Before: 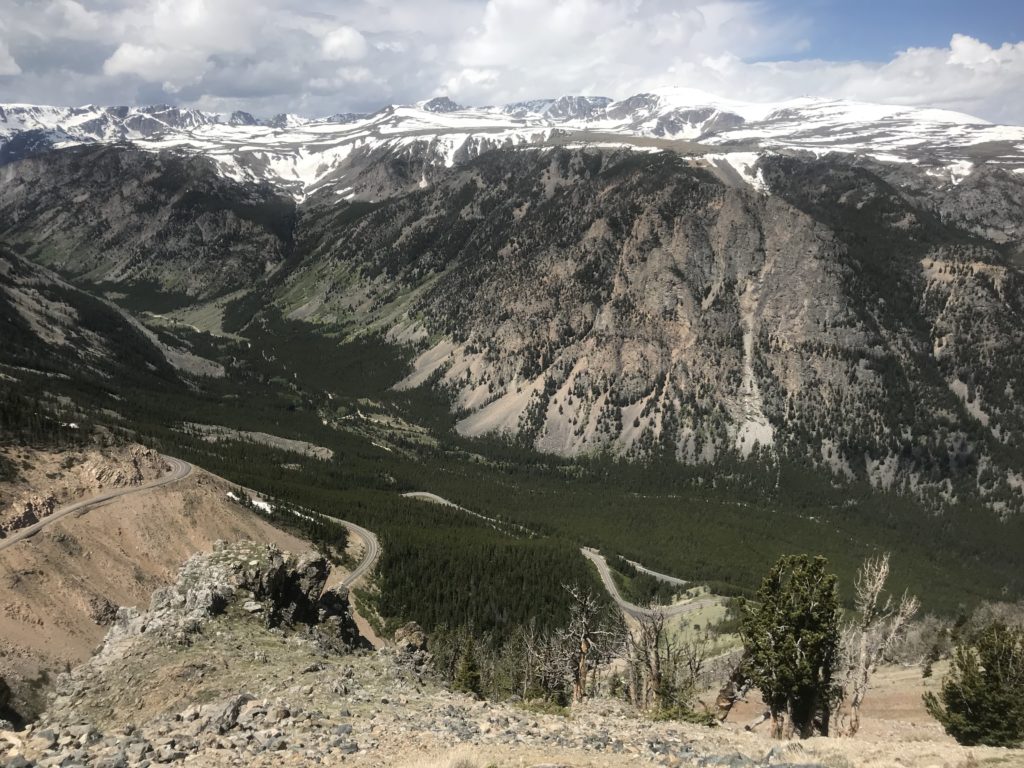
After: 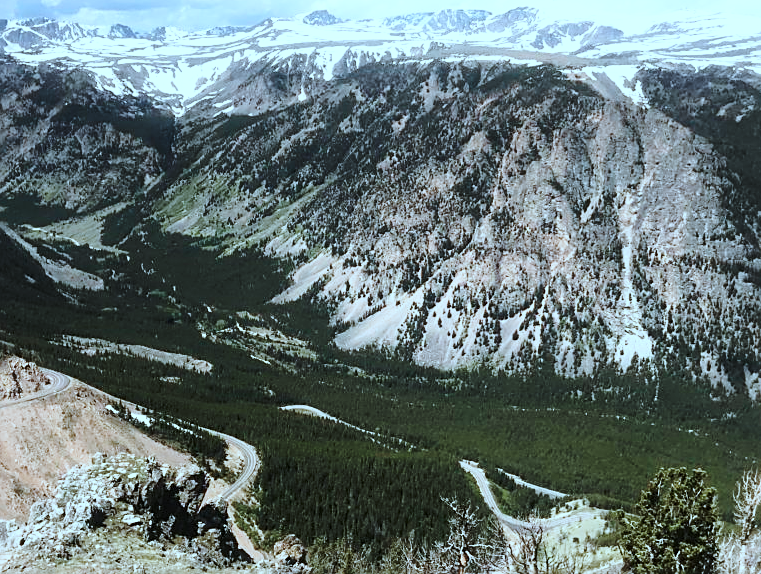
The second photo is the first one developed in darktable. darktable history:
crop and rotate: left 11.908%, top 11.367%, right 13.693%, bottom 13.884%
base curve: curves: ch0 [(0, 0) (0.036, 0.037) (0.121, 0.228) (0.46, 0.76) (0.859, 0.983) (1, 1)], preserve colors none
sharpen: on, module defaults
color correction: highlights a* -9.31, highlights b* -23.09
